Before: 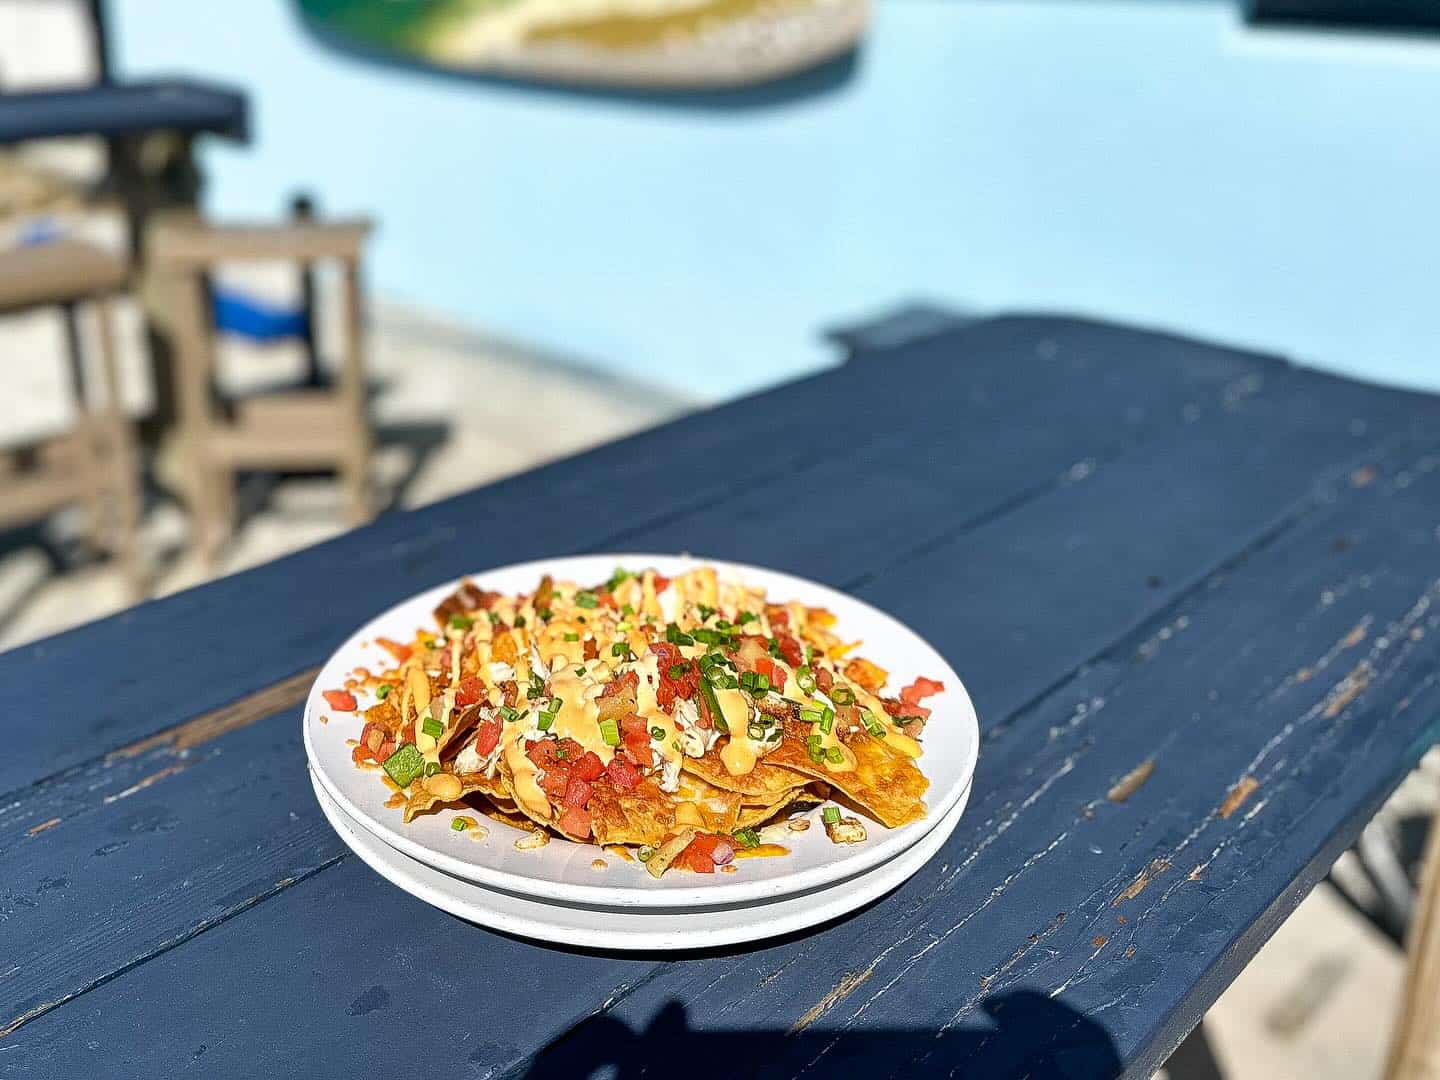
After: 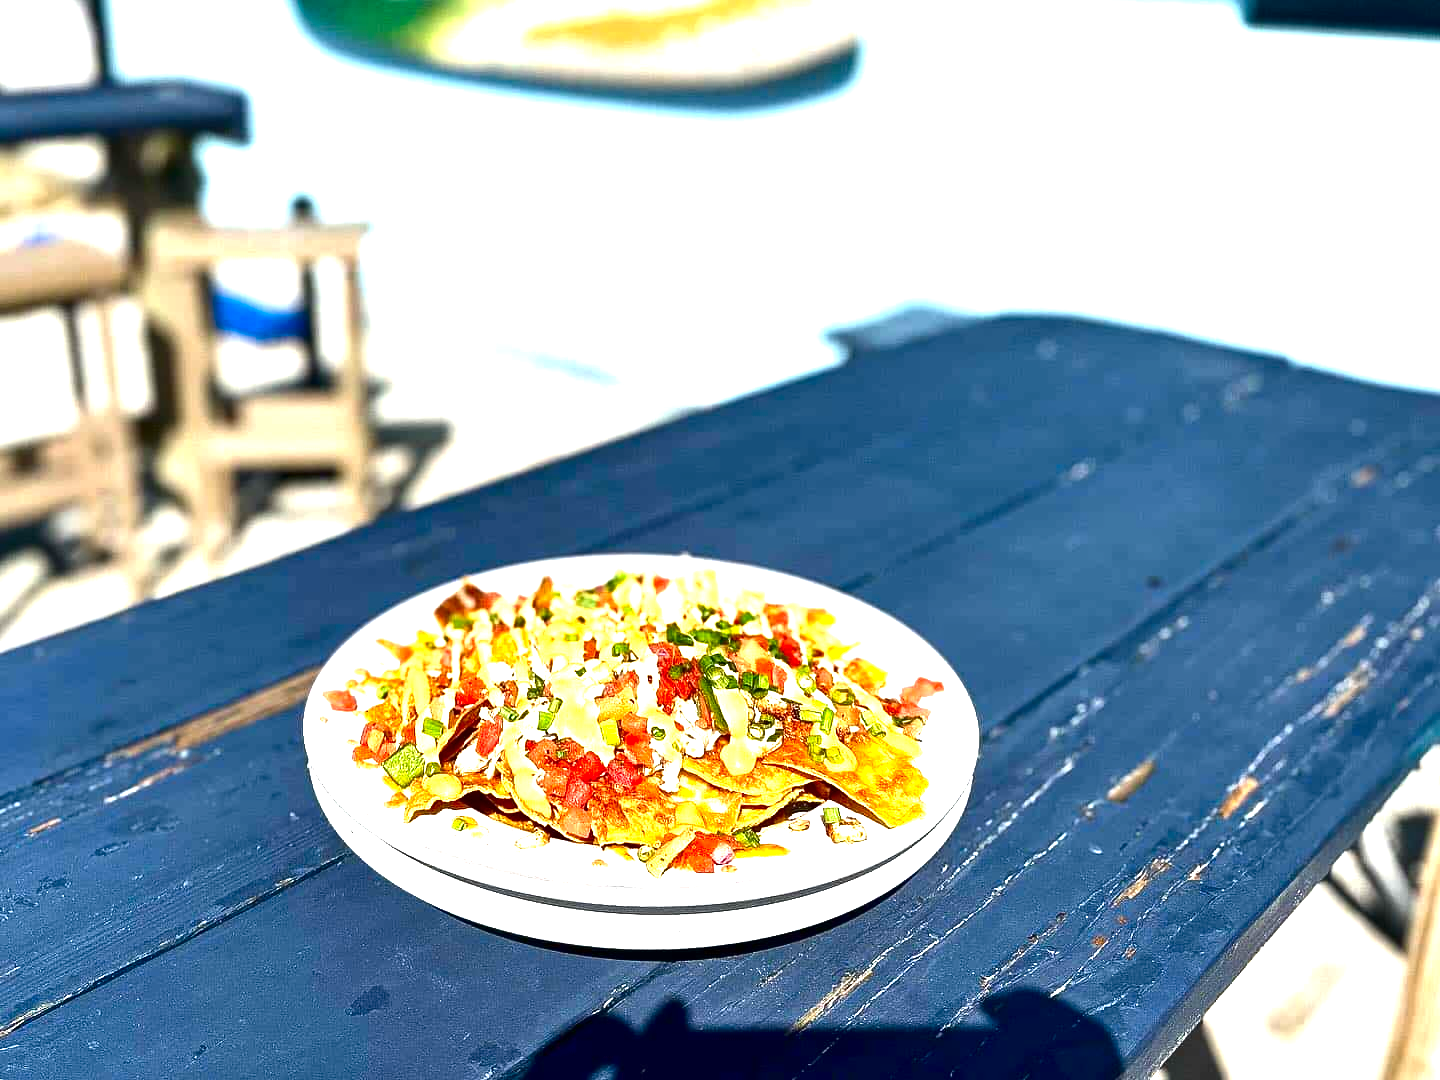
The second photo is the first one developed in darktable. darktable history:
contrast equalizer: y [[0.5 ×4, 0.483, 0.43], [0.5 ×6], [0.5 ×6], [0 ×6], [0 ×6]]
contrast brightness saturation: contrast 0.098, brightness -0.271, saturation 0.14
exposure: black level correction 0, exposure 1.374 EV, compensate exposure bias true, compensate highlight preservation false
